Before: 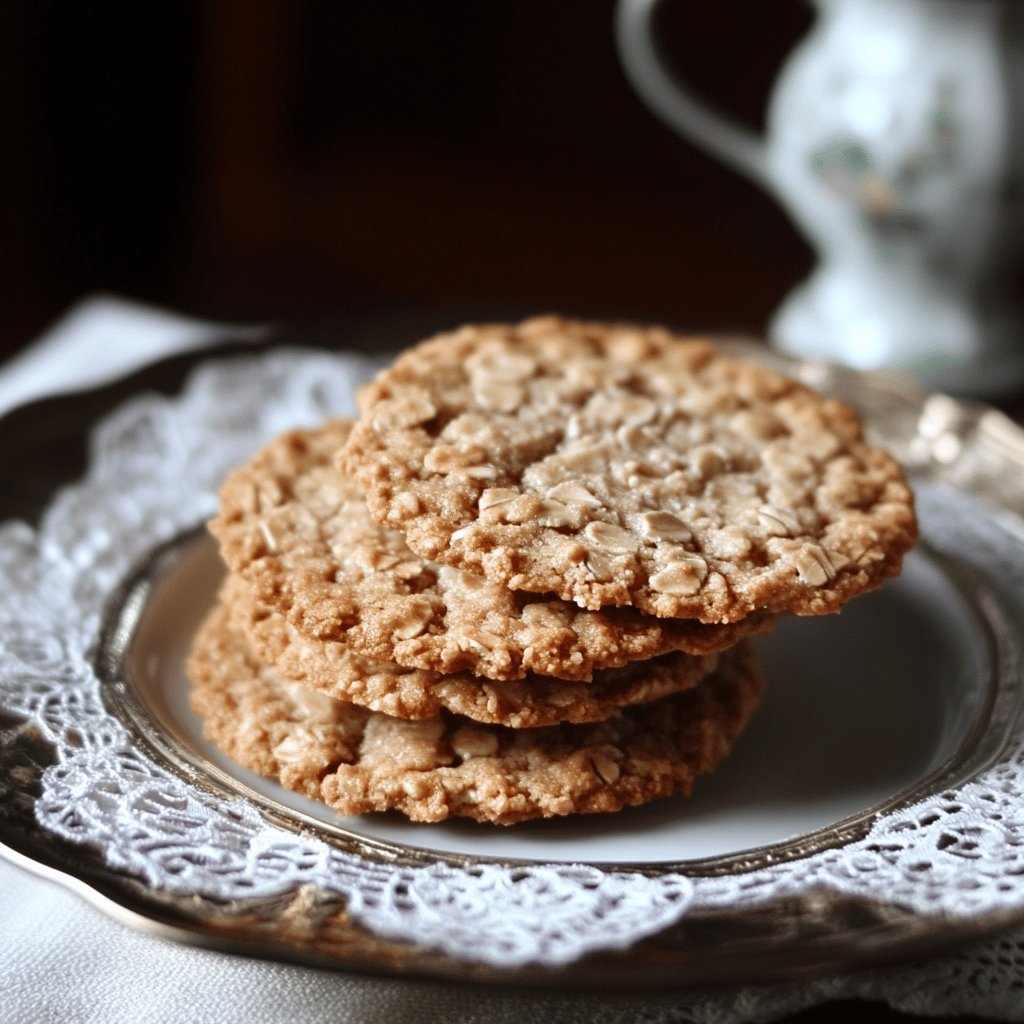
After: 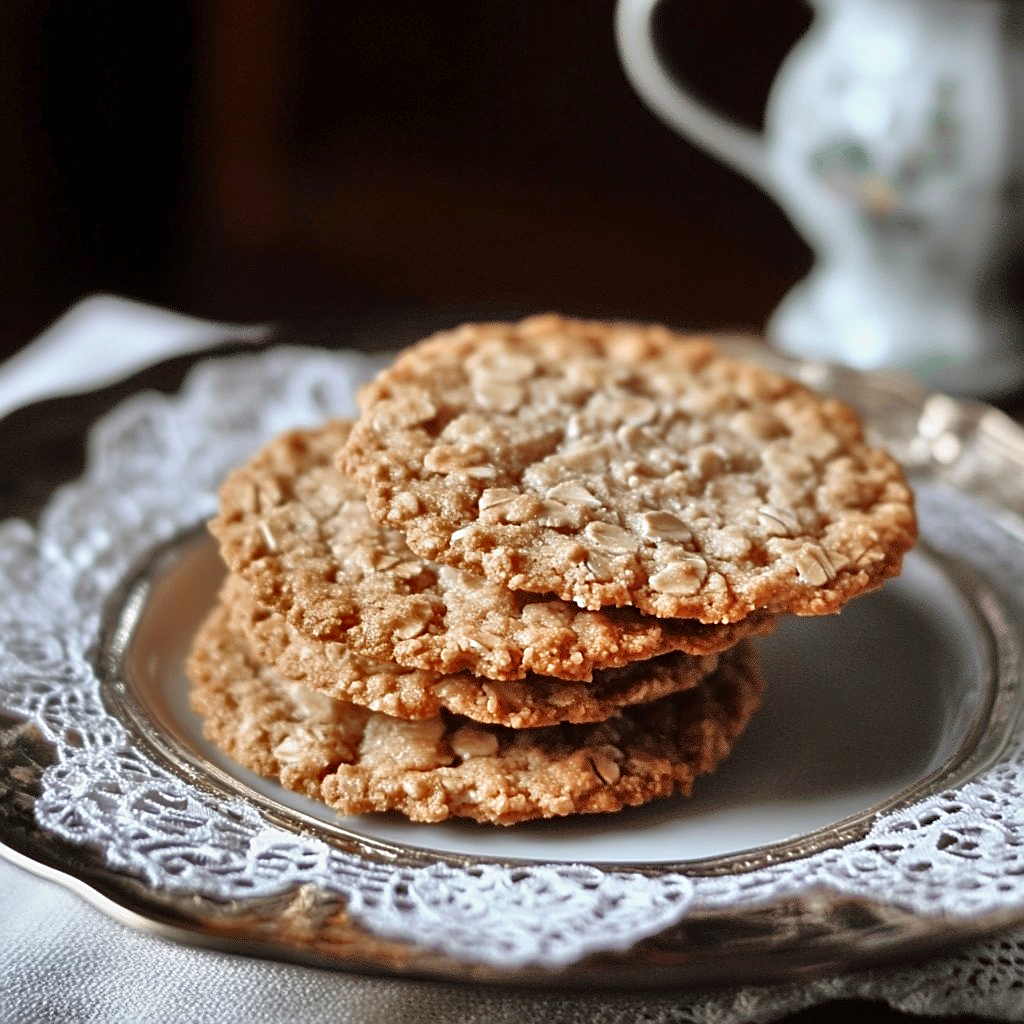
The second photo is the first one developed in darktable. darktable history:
shadows and highlights: white point adjustment -3.64, highlights -63.34, highlights color adjustment 42%, soften with gaussian
tone equalizer: -7 EV 0.15 EV, -6 EV 0.6 EV, -5 EV 1.15 EV, -4 EV 1.33 EV, -3 EV 1.15 EV, -2 EV 0.6 EV, -1 EV 0.15 EV, mask exposure compensation -0.5 EV
sharpen: amount 0.478
